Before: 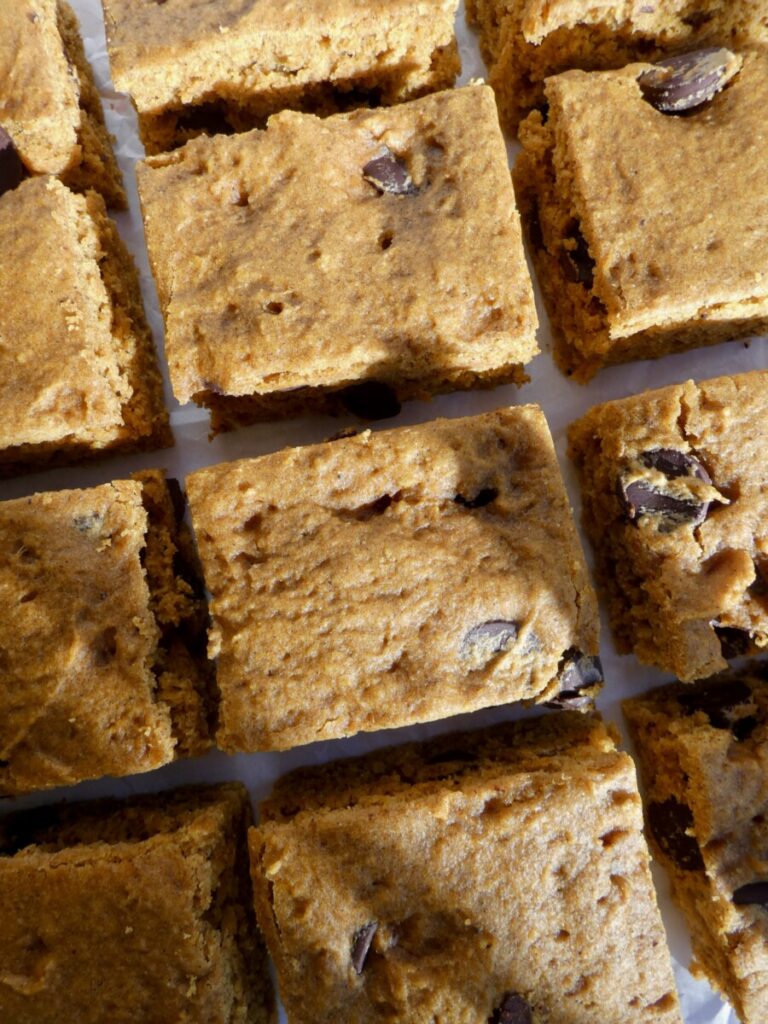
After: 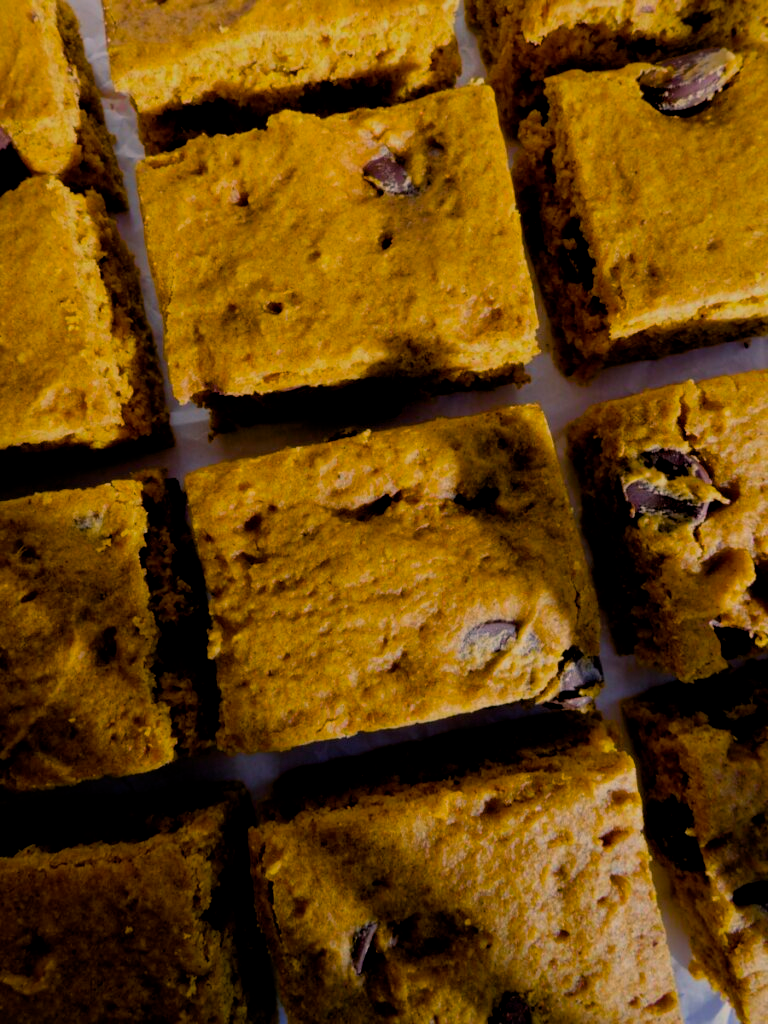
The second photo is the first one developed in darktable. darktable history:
filmic rgb: middle gray luminance 9.33%, black relative exposure -10.67 EV, white relative exposure 3.44 EV, threshold 2.99 EV, target black luminance 0%, hardness 5.97, latitude 59.47%, contrast 1.092, highlights saturation mix 5.66%, shadows ↔ highlights balance 29.4%, enable highlight reconstruction true
exposure: black level correction 0.011, exposure -0.473 EV, compensate exposure bias true, compensate highlight preservation false
color balance rgb: highlights gain › chroma 3.227%, highlights gain › hue 57.04°, linear chroma grading › mid-tones 7.206%, perceptual saturation grading › global saturation 49.828%, global vibrance 20%
